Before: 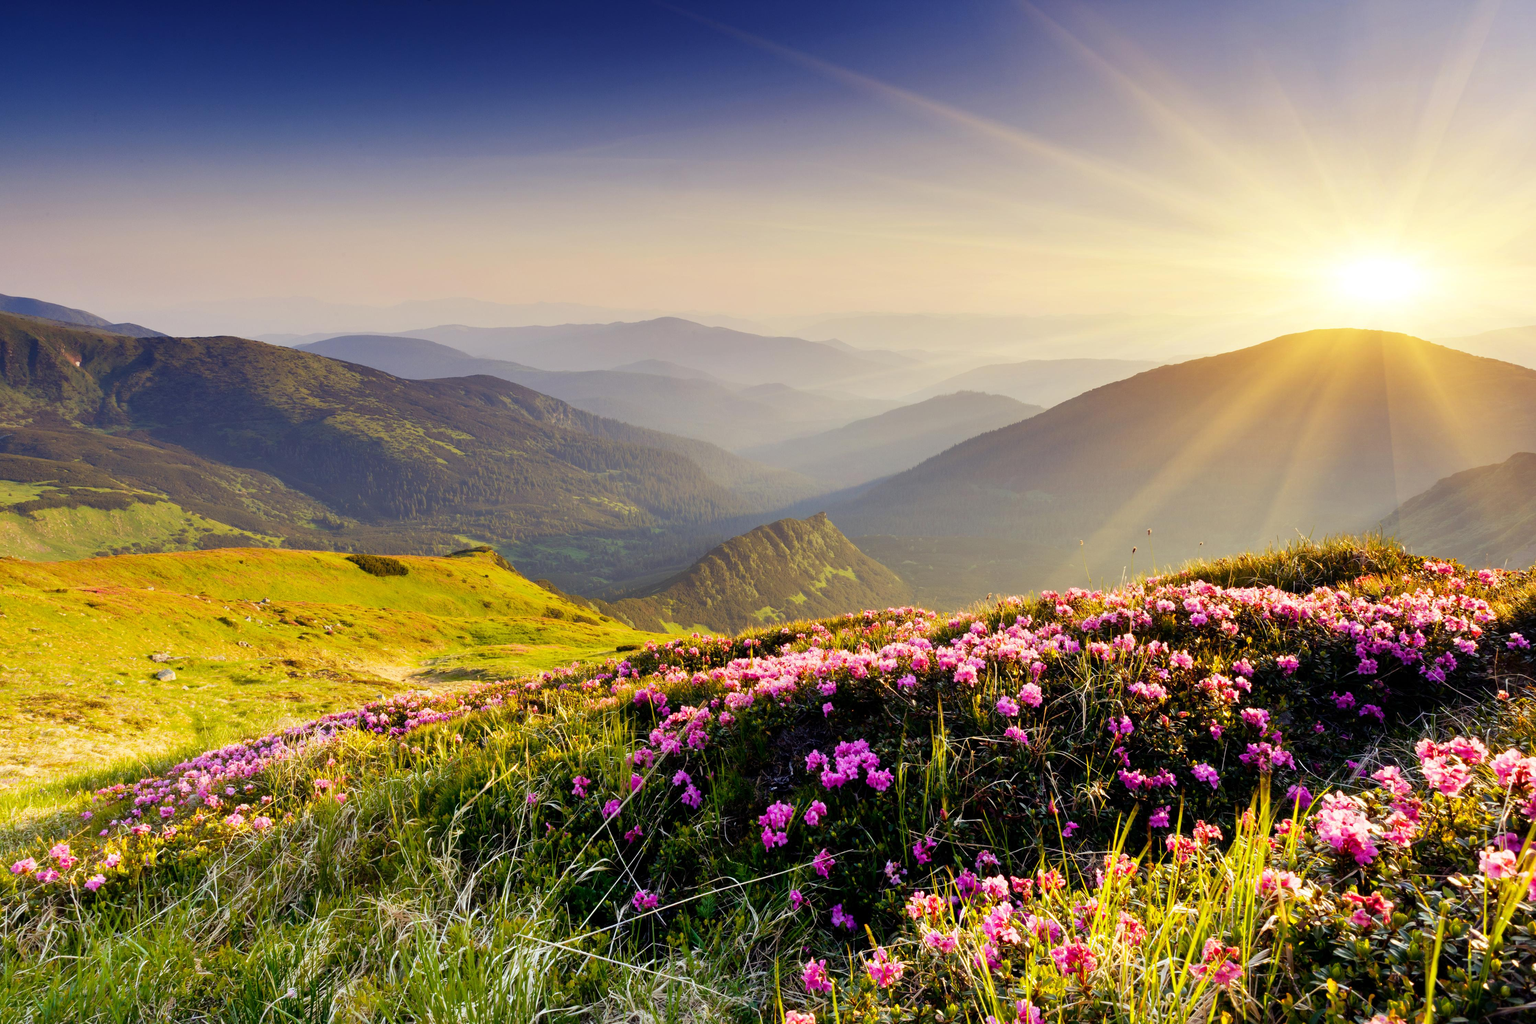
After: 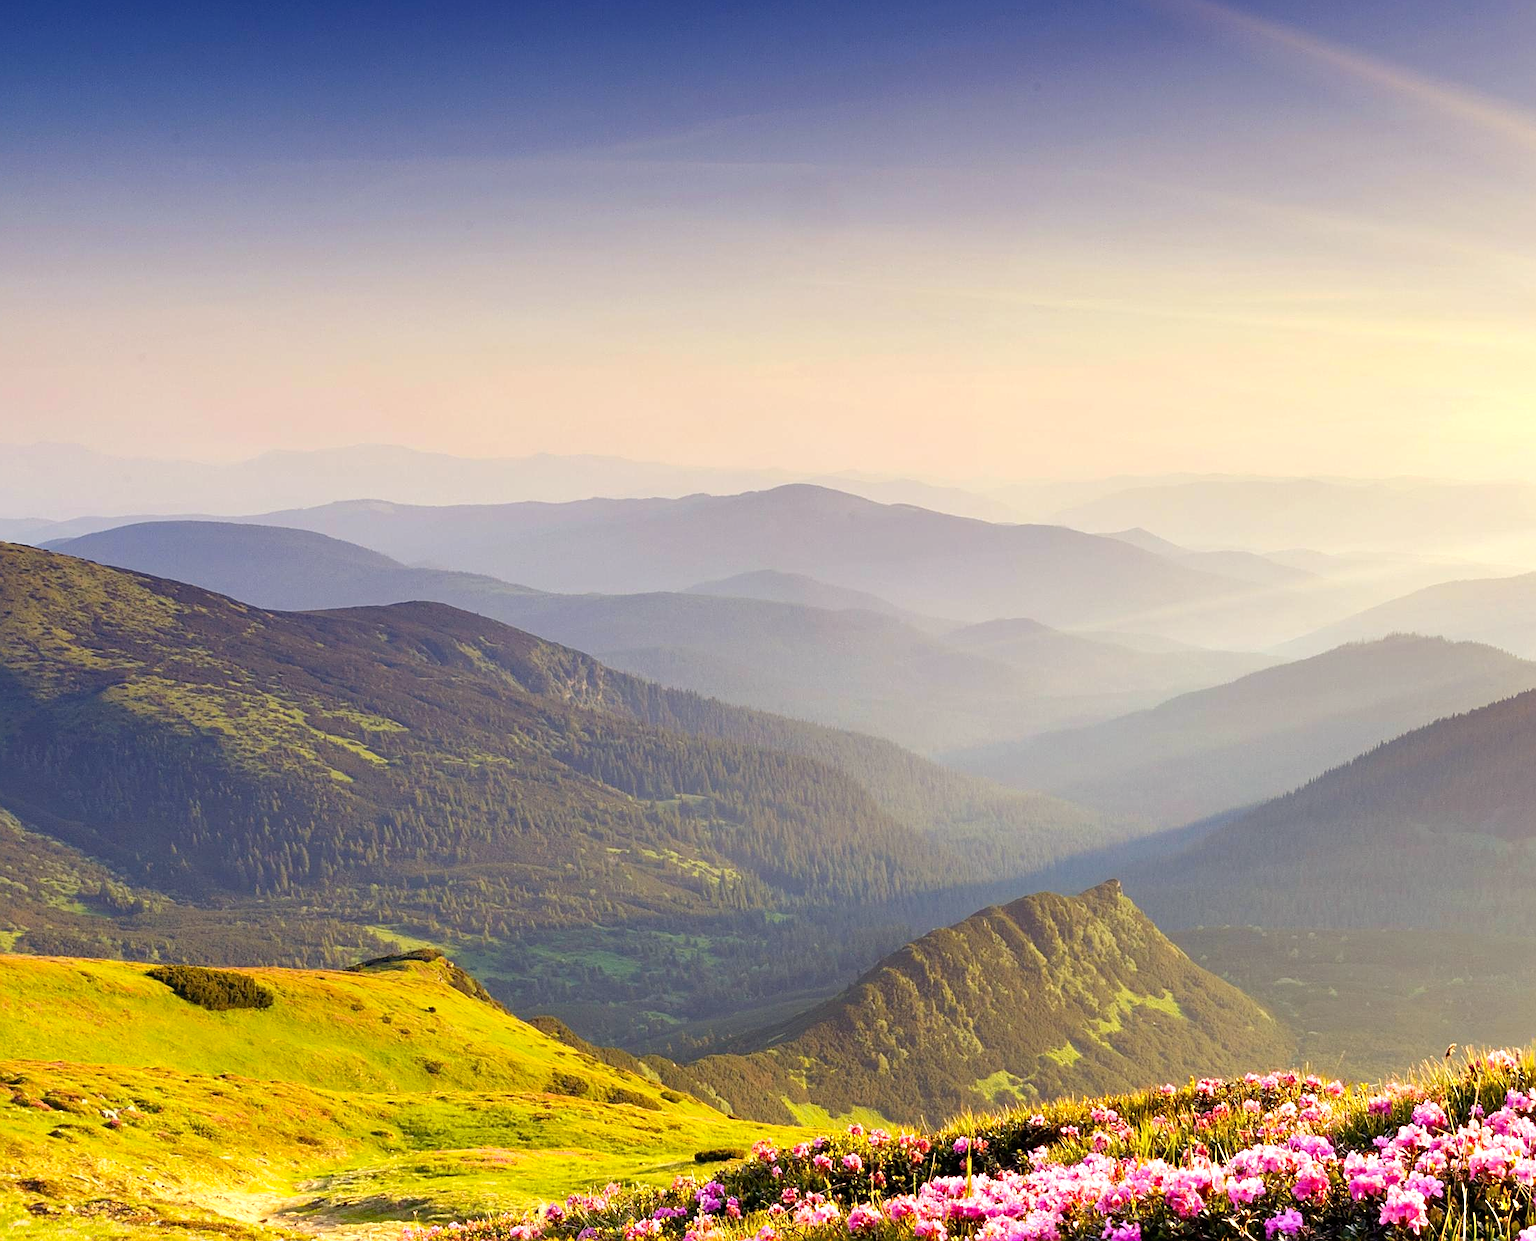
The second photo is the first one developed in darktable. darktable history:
crop: left 17.831%, top 7.668%, right 32.848%, bottom 32.522%
tone equalizer: -8 EV -0.392 EV, -7 EV -0.422 EV, -6 EV -0.357 EV, -5 EV -0.236 EV, -3 EV 0.236 EV, -2 EV 0.318 EV, -1 EV 0.369 EV, +0 EV 0.428 EV
sharpen: on, module defaults
haze removal: compatibility mode true, adaptive false
